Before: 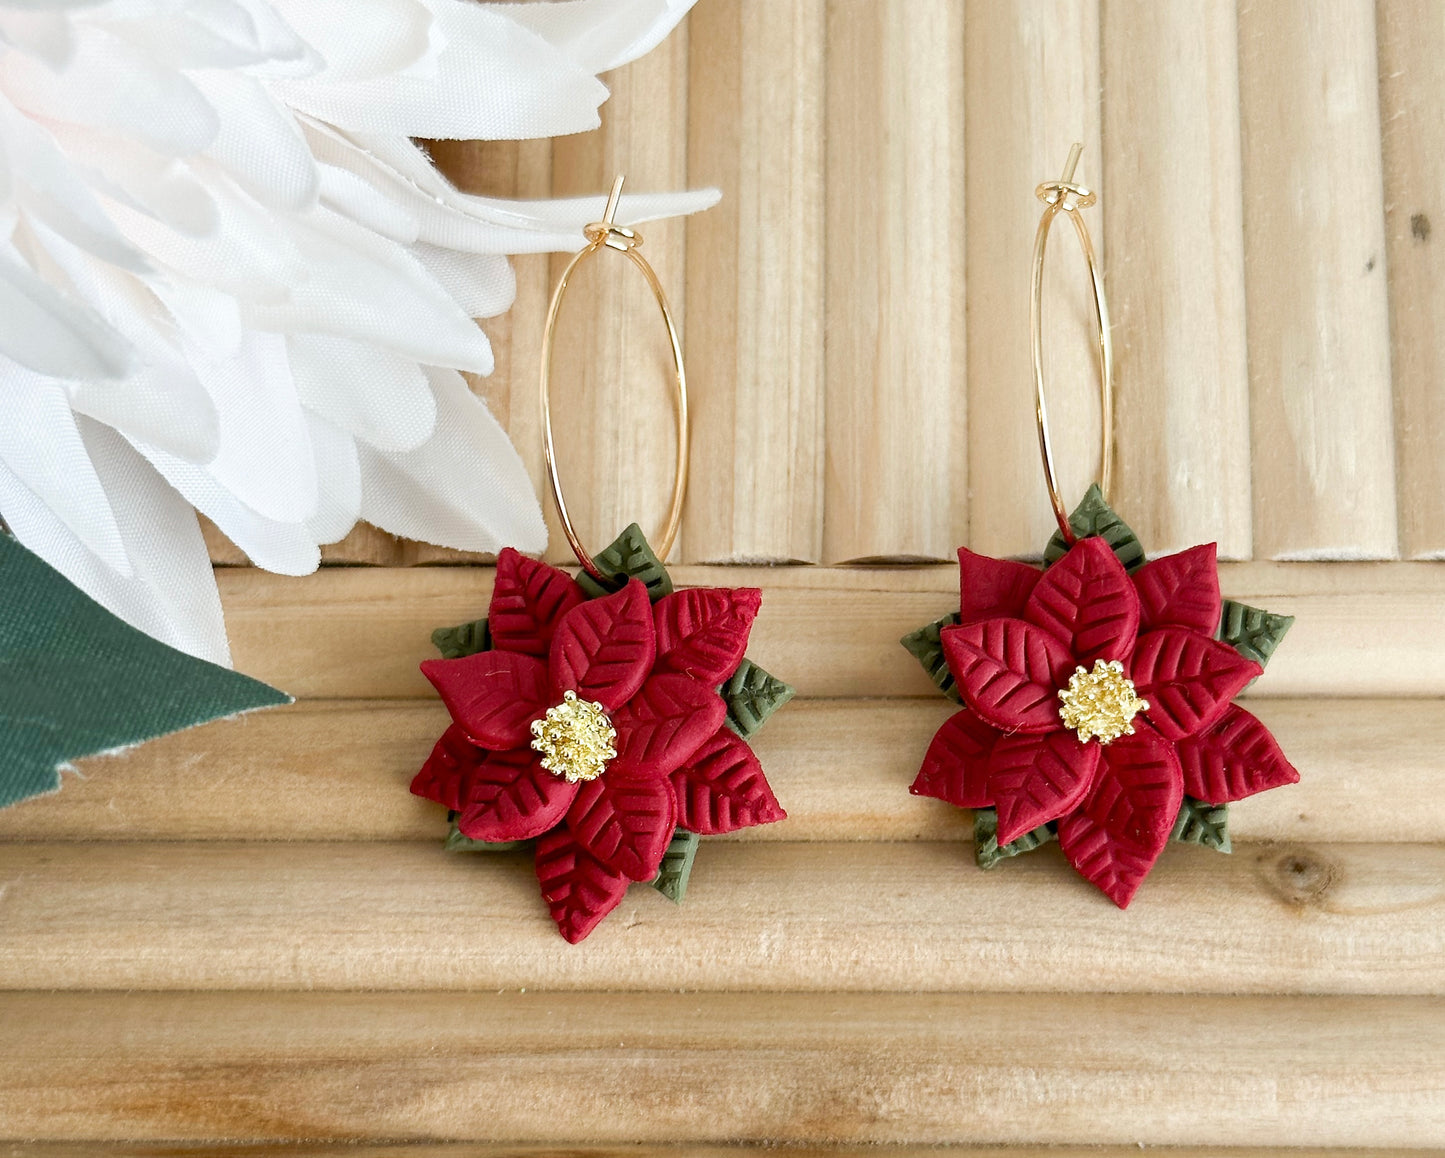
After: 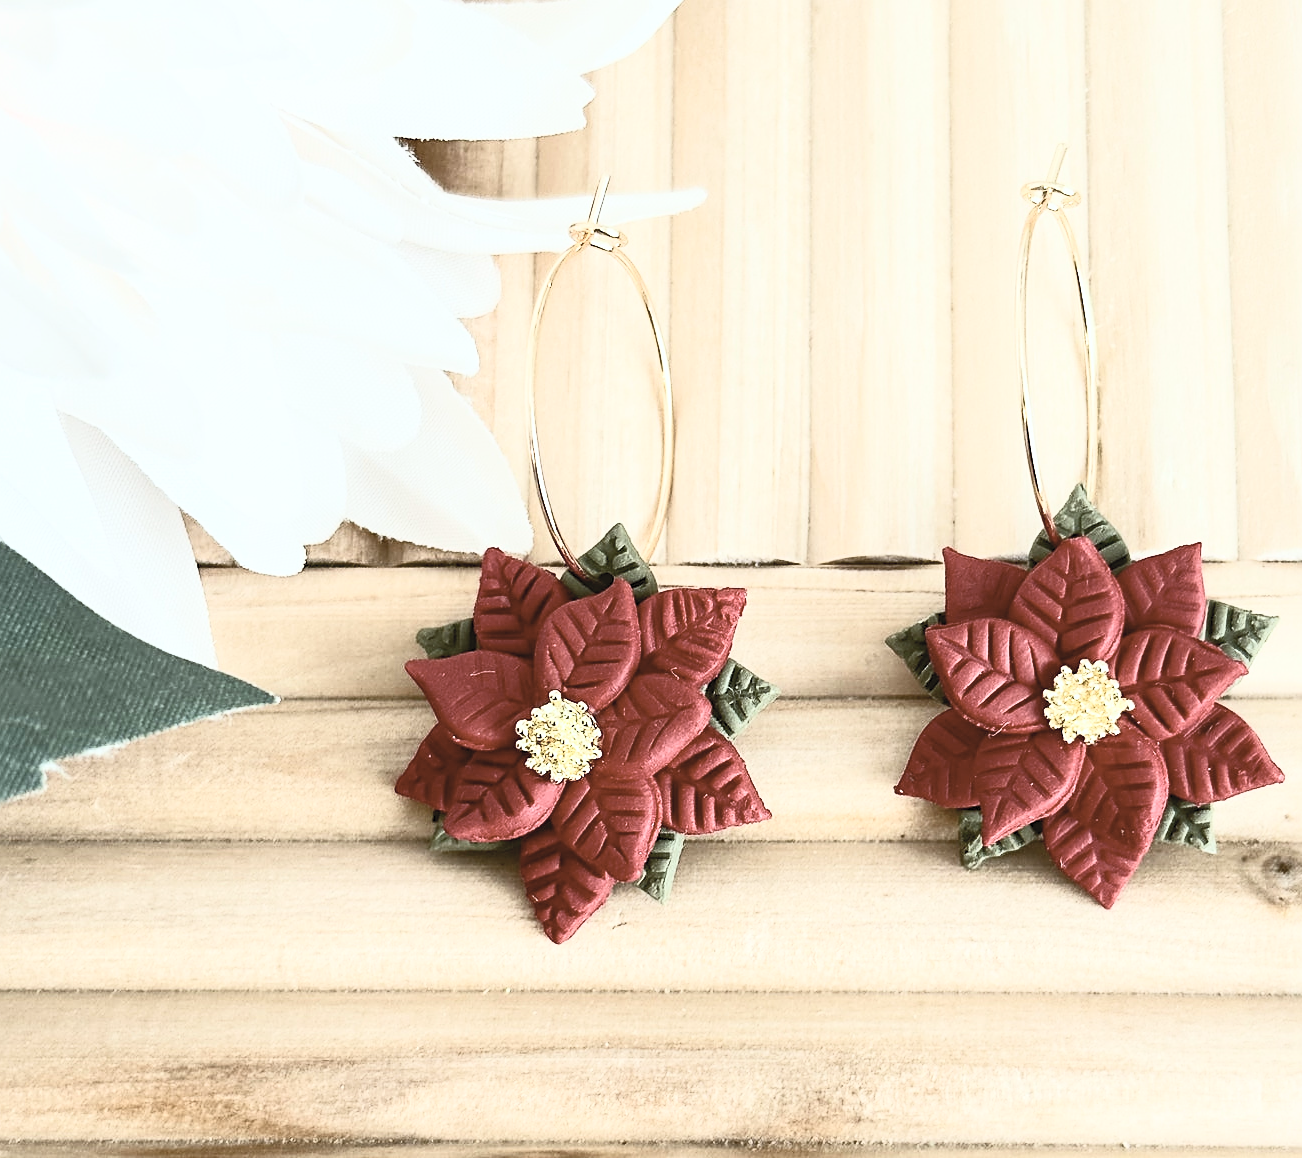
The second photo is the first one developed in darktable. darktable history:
contrast brightness saturation: contrast 0.57, brightness 0.57, saturation -0.34
crop and rotate: left 1.088%, right 8.807%
sharpen: on, module defaults
color balance: lift [1.004, 1.002, 1.002, 0.998], gamma [1, 1.007, 1.002, 0.993], gain [1, 0.977, 1.013, 1.023], contrast -3.64%
